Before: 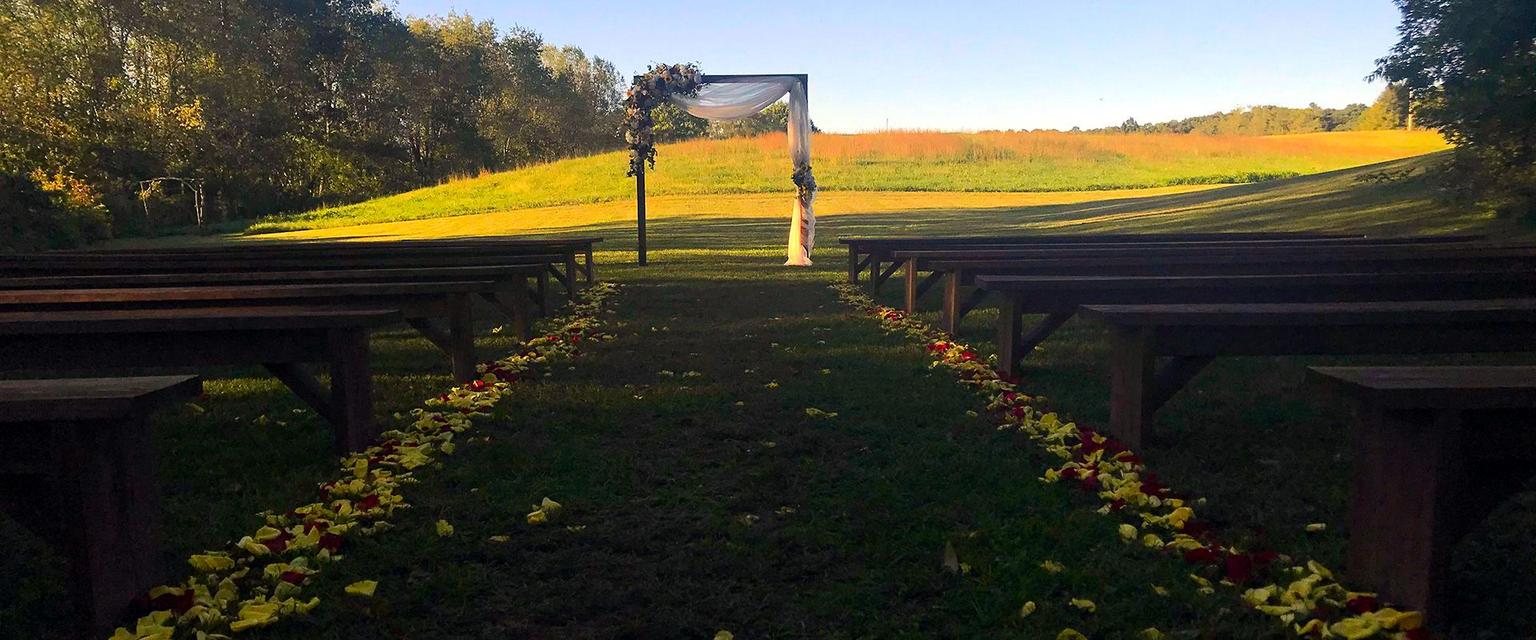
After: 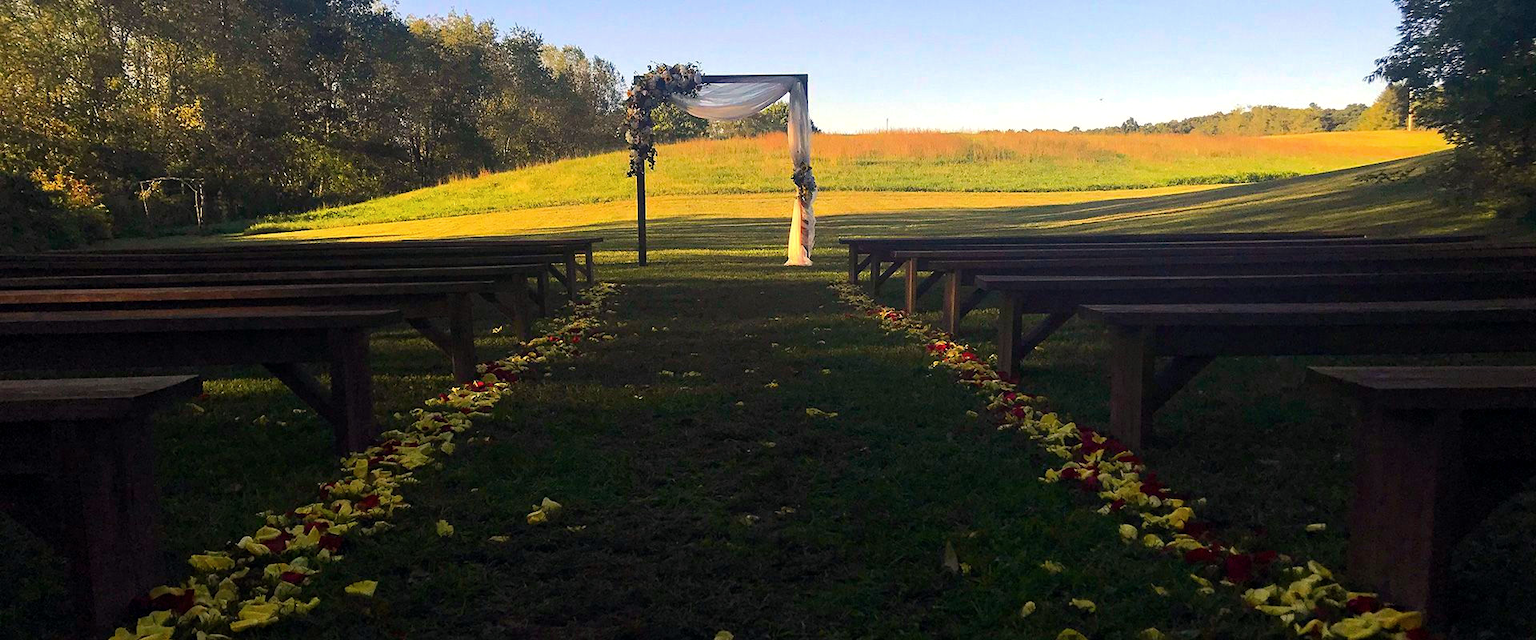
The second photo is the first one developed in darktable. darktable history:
contrast brightness saturation: saturation -0.062
haze removal: compatibility mode true, adaptive false
